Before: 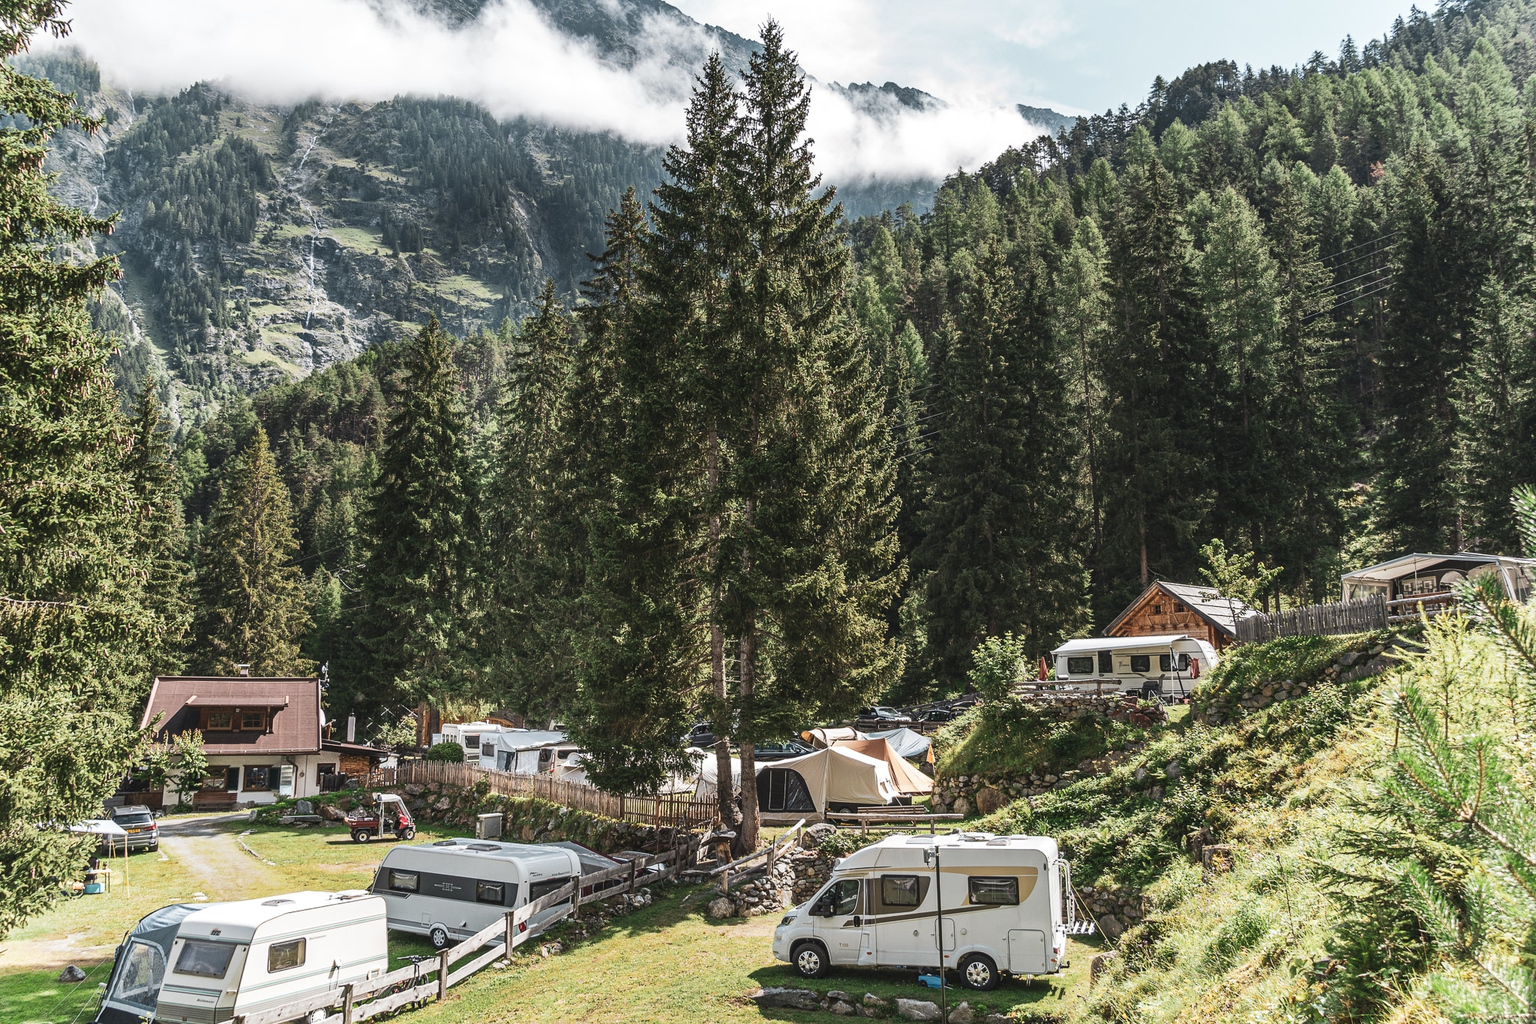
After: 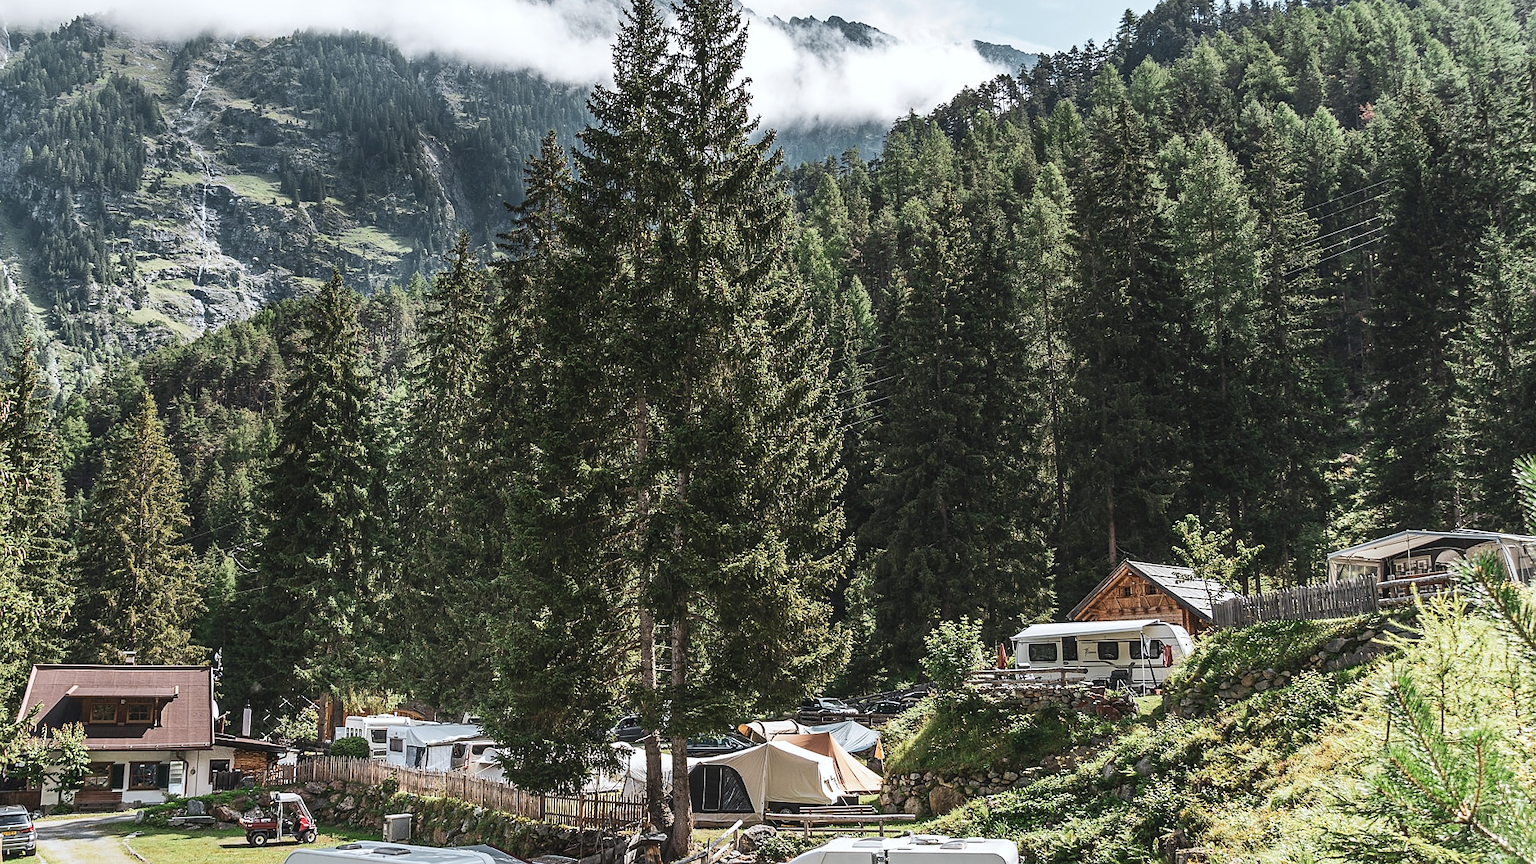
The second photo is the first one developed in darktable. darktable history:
sharpen: radius 1
white balance: red 0.982, blue 1.018
crop: left 8.155%, top 6.611%, bottom 15.385%
